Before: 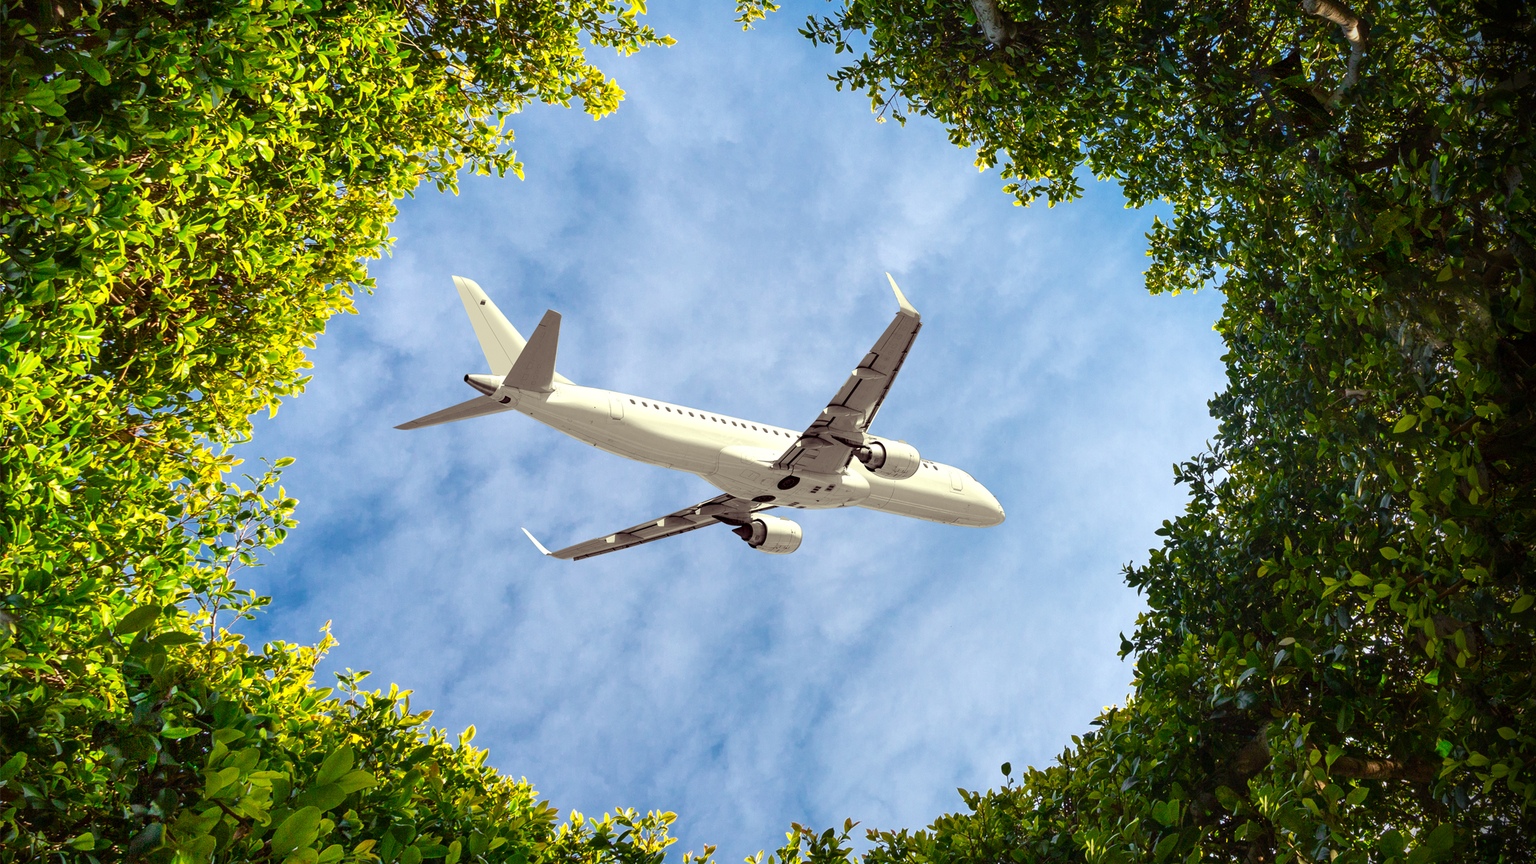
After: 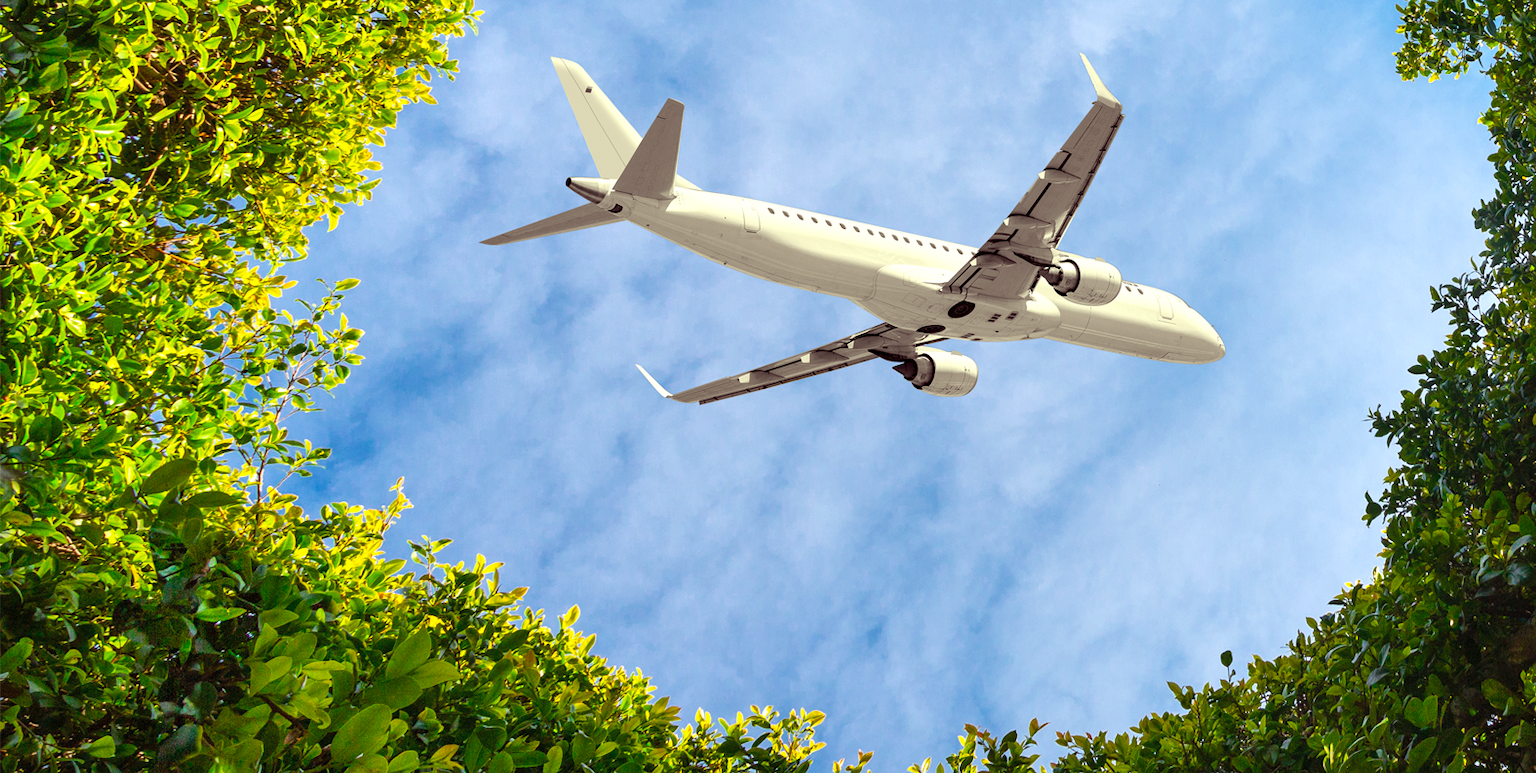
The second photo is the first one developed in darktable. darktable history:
contrast brightness saturation: contrast 0.03, brightness 0.06, saturation 0.13
crop: top 26.531%, right 17.959%
